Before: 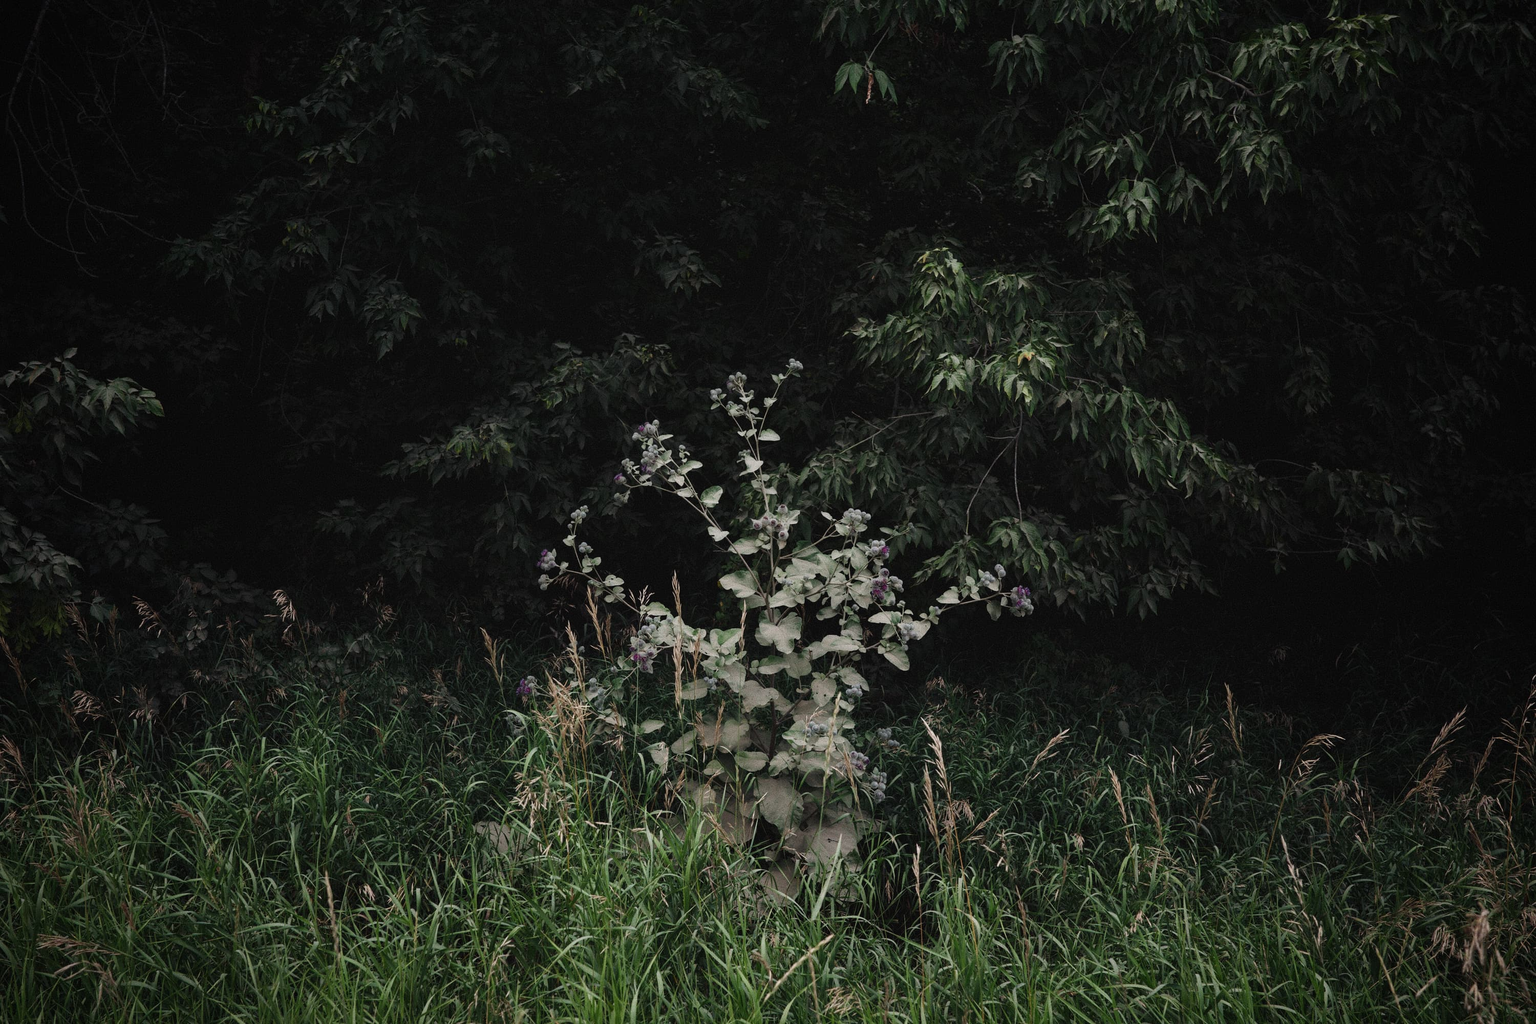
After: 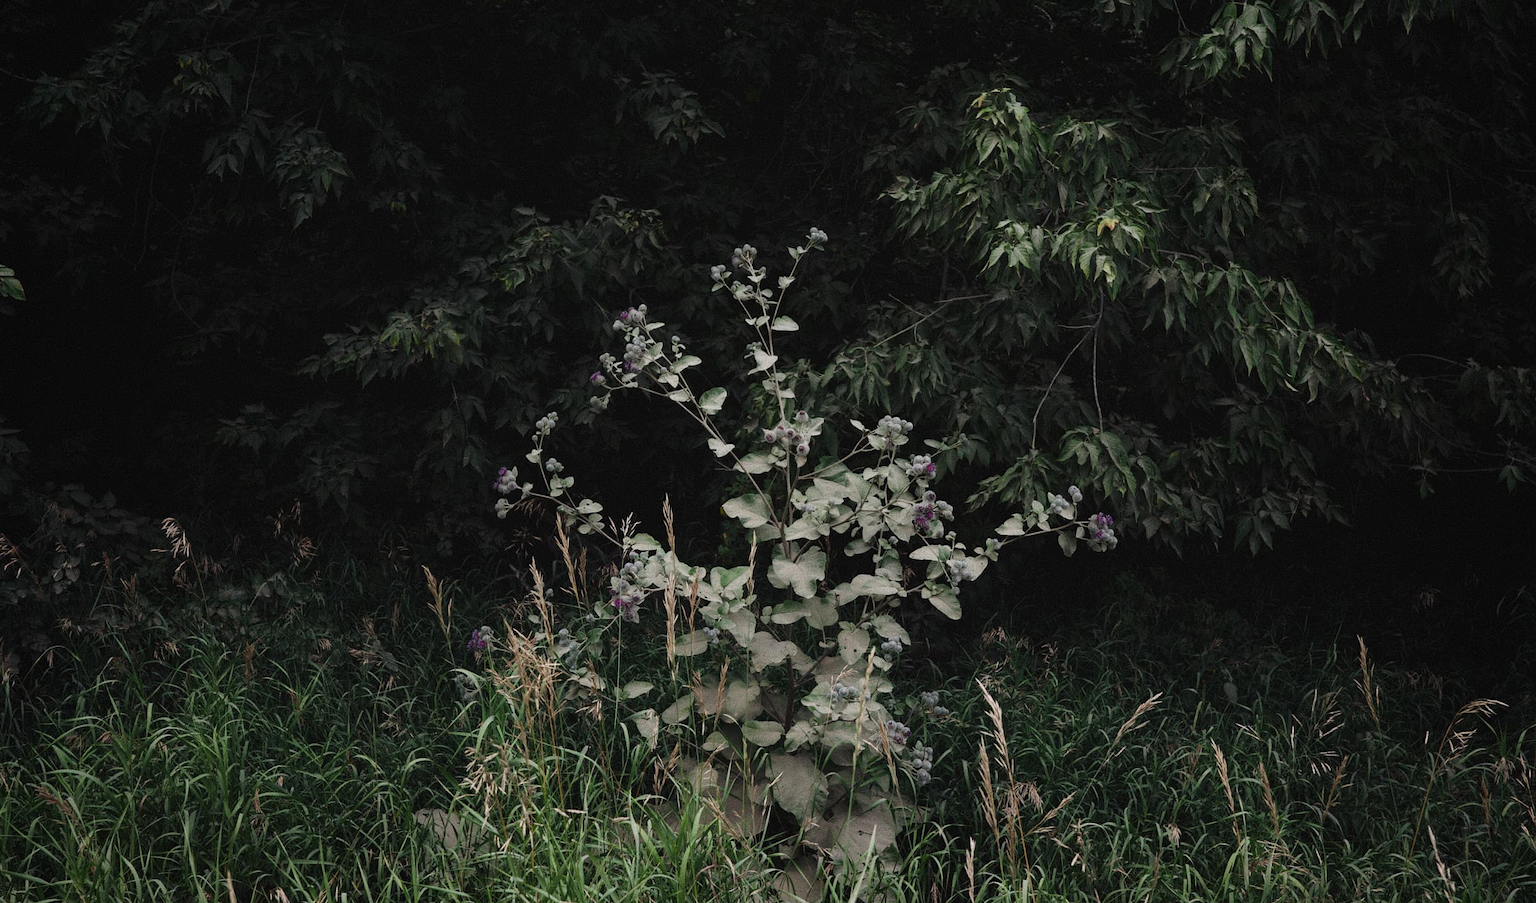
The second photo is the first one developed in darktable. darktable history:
crop: left 9.404%, top 17.396%, right 10.982%, bottom 12.351%
exposure: compensate highlight preservation false
